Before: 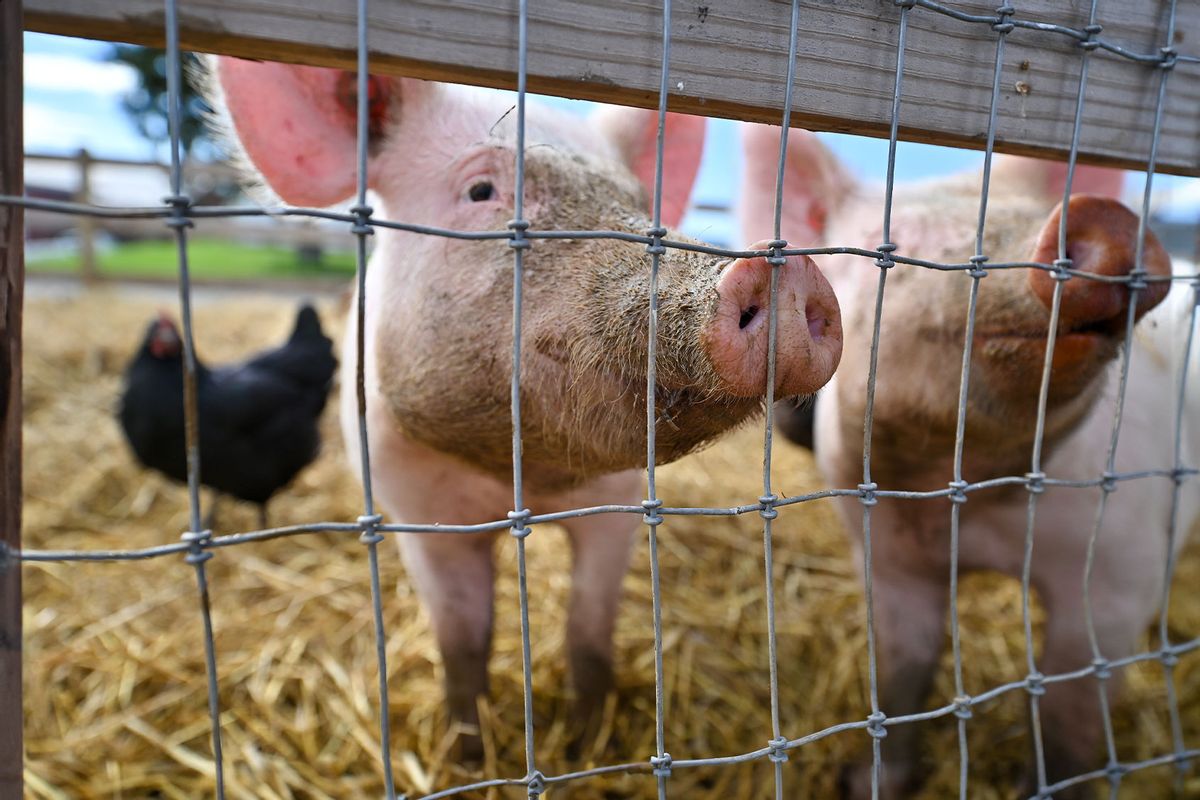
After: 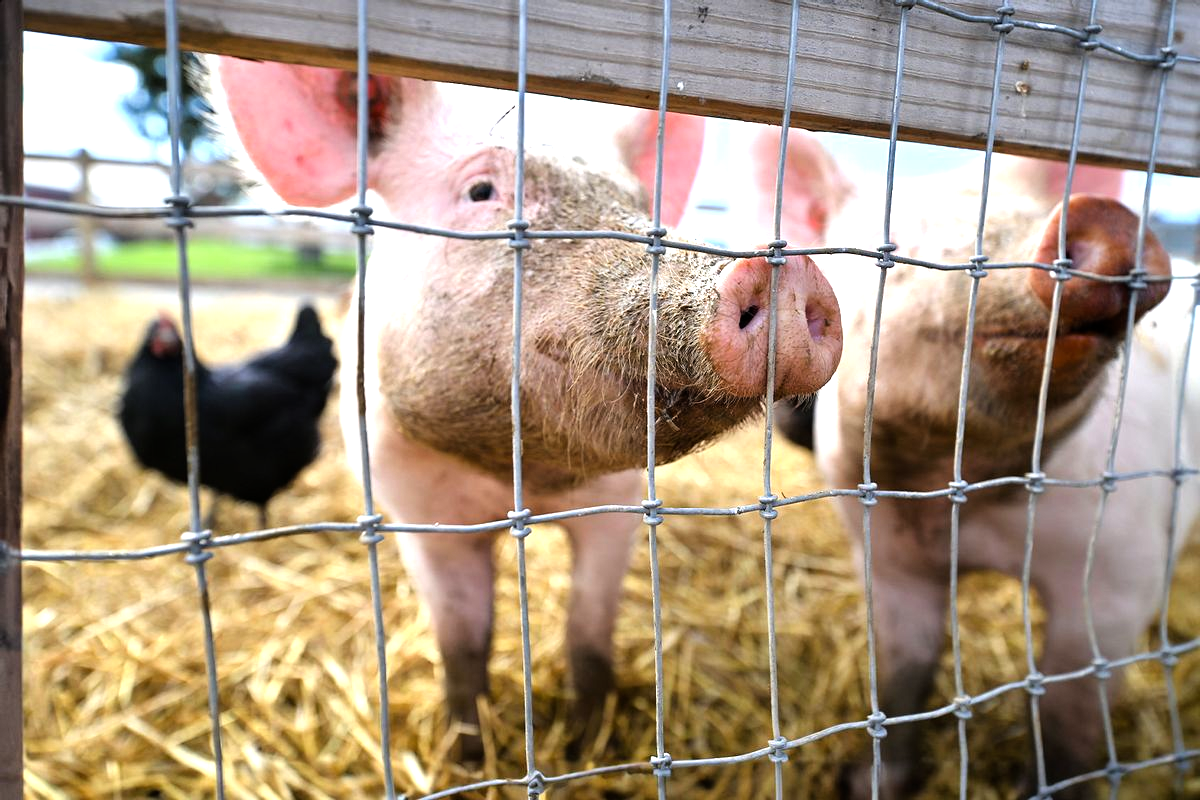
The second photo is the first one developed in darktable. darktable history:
tone equalizer: -8 EV -1.12 EV, -7 EV -1.04 EV, -6 EV -0.868 EV, -5 EV -0.594 EV, -3 EV 0.56 EV, -2 EV 0.894 EV, -1 EV 0.988 EV, +0 EV 1.08 EV
